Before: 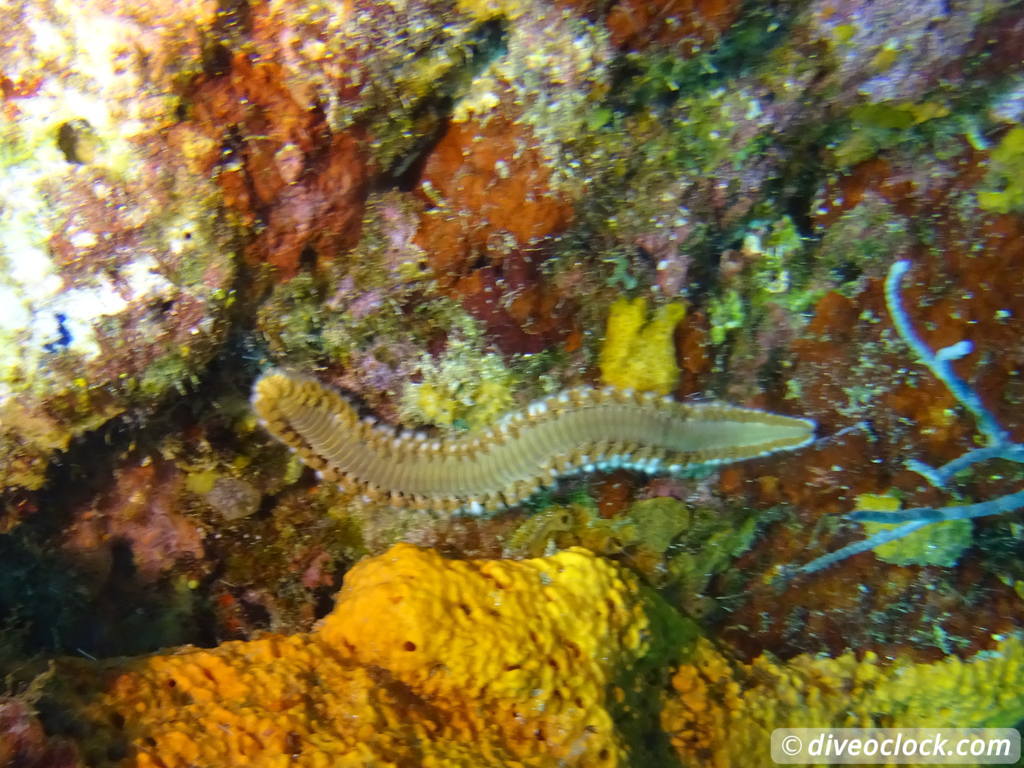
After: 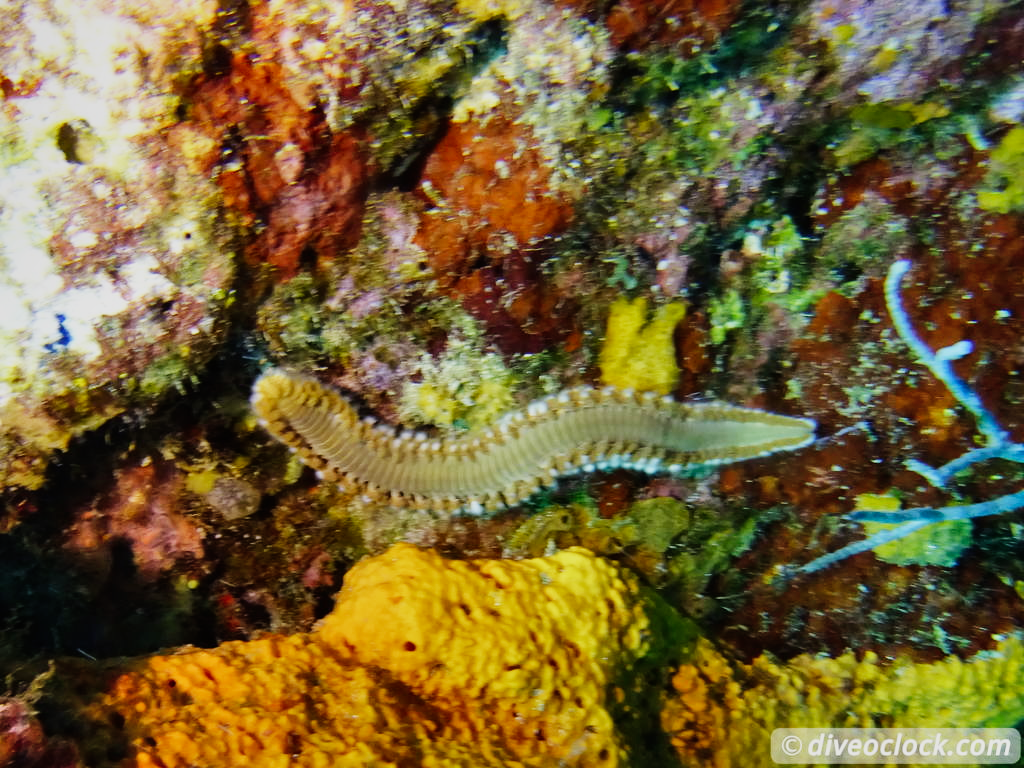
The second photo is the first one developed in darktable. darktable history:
sigmoid: contrast 1.7, skew -0.1, preserve hue 0%, red attenuation 0.1, red rotation 0.035, green attenuation 0.1, green rotation -0.017, blue attenuation 0.15, blue rotation -0.052, base primaries Rec2020
shadows and highlights: soften with gaussian
